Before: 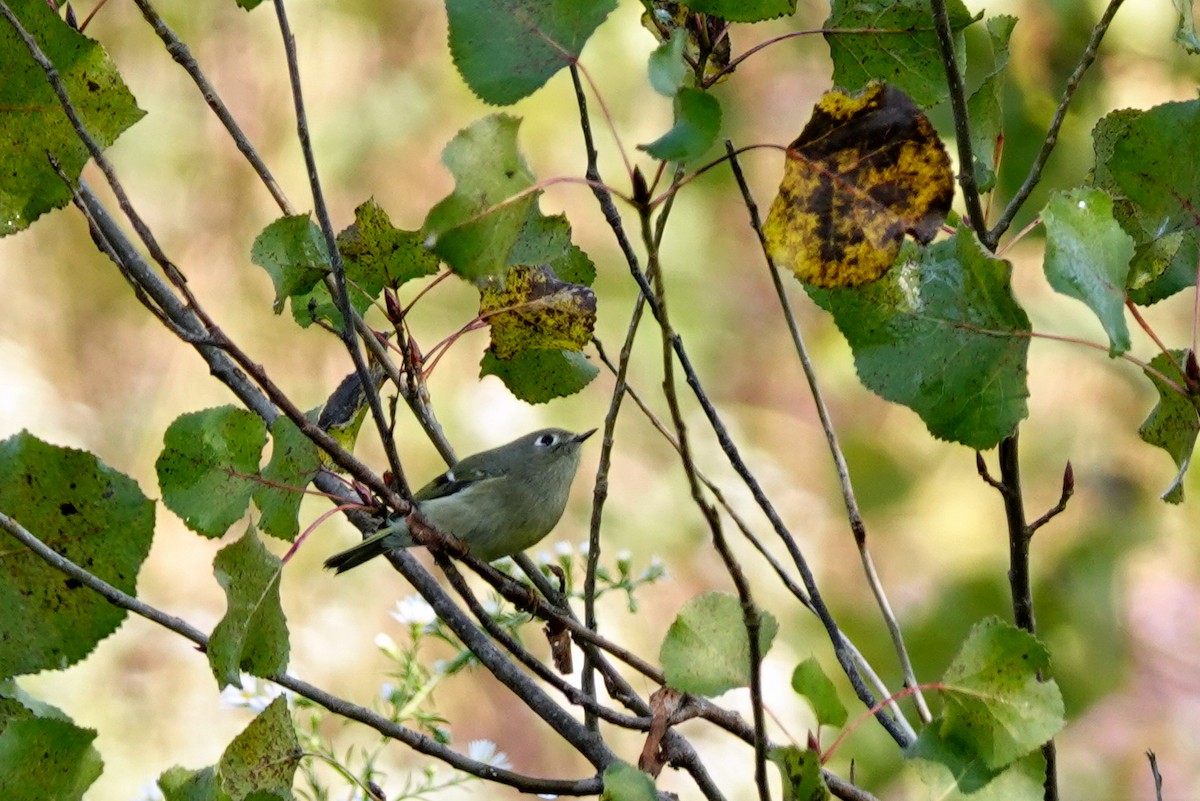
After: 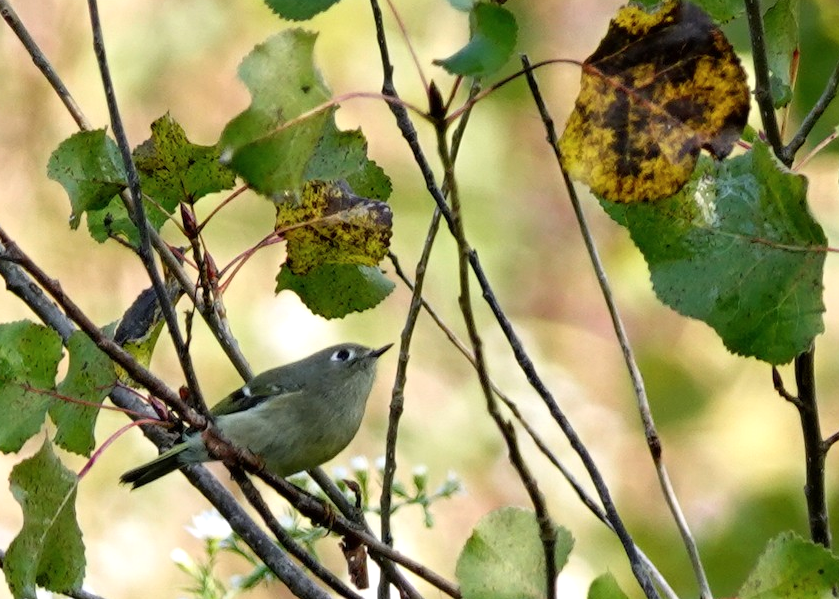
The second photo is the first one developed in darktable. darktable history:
shadows and highlights: shadows -12.5, white point adjustment 4, highlights 28.33
crop and rotate: left 17.046%, top 10.659%, right 12.989%, bottom 14.553%
